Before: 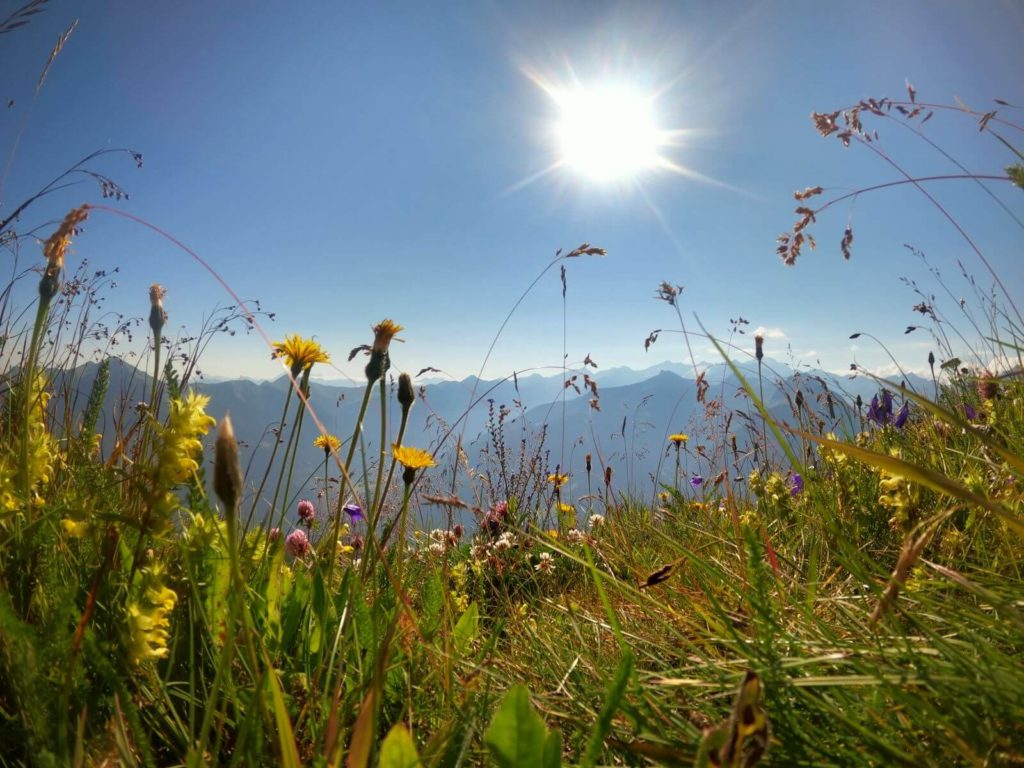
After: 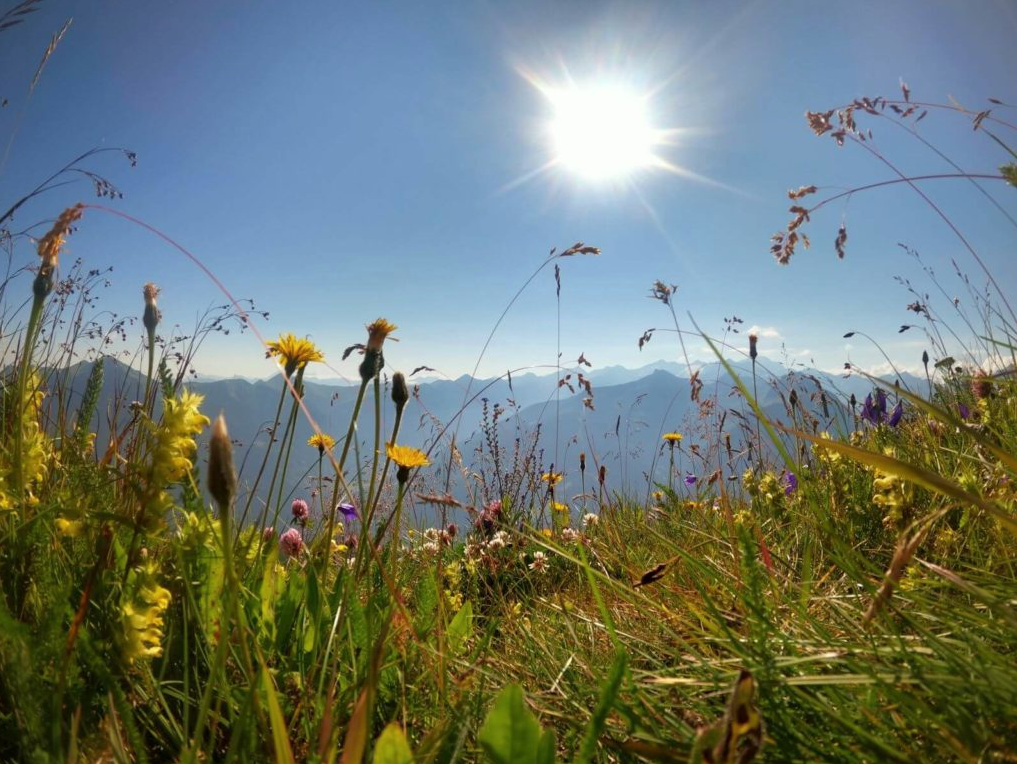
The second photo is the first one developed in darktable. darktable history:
crop and rotate: left 0.614%, top 0.179%, bottom 0.309%
color correction: saturation 0.98
